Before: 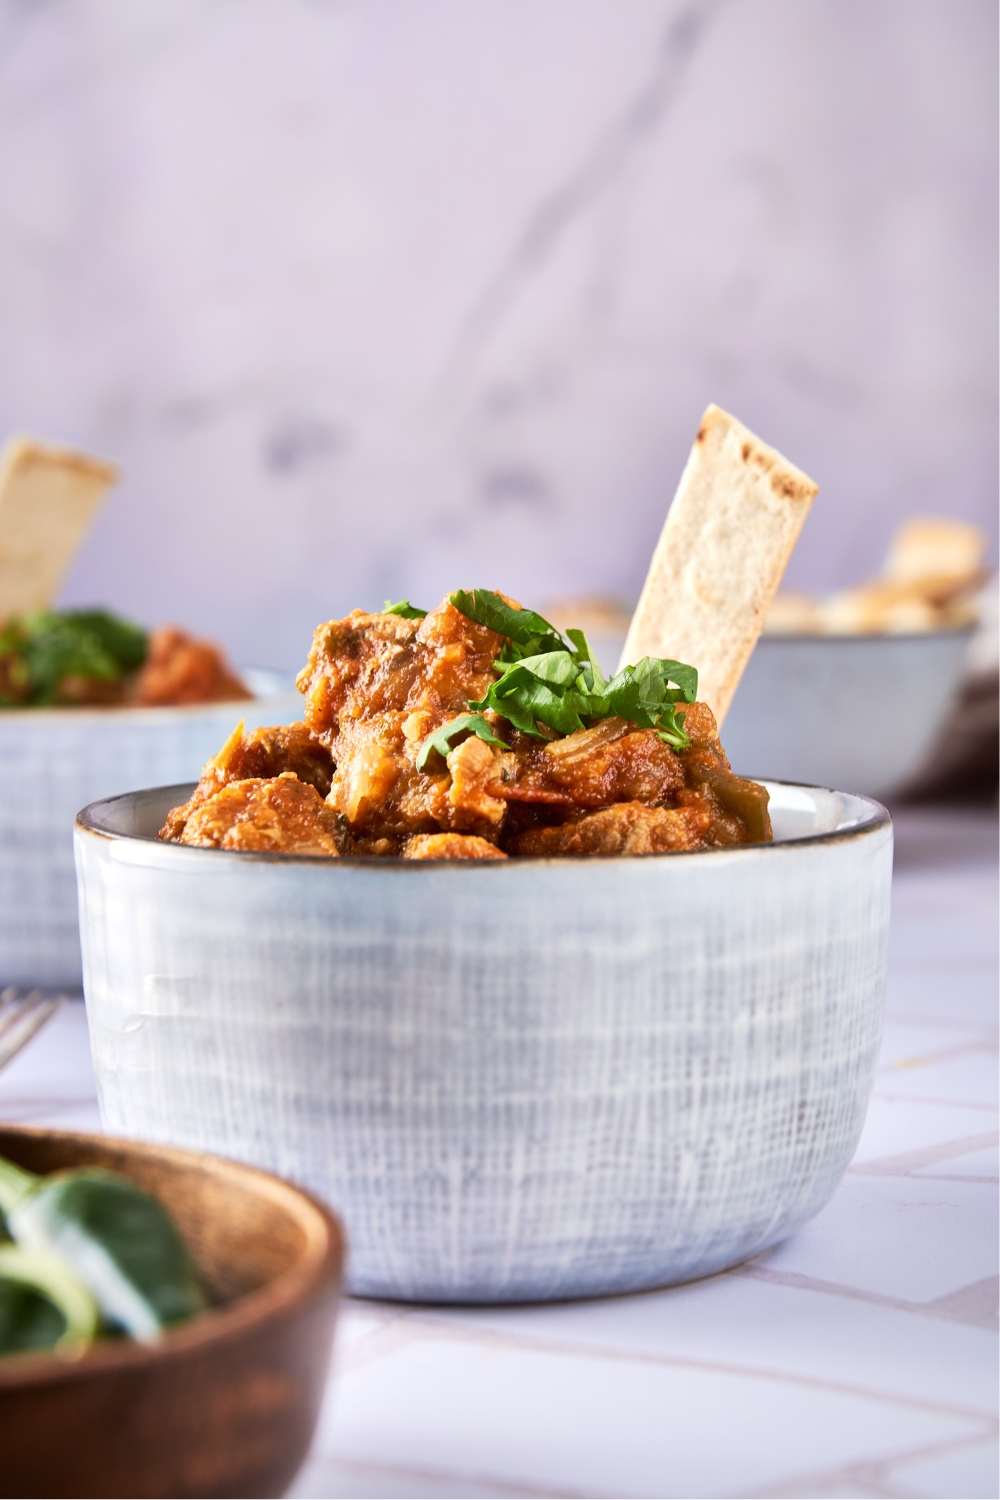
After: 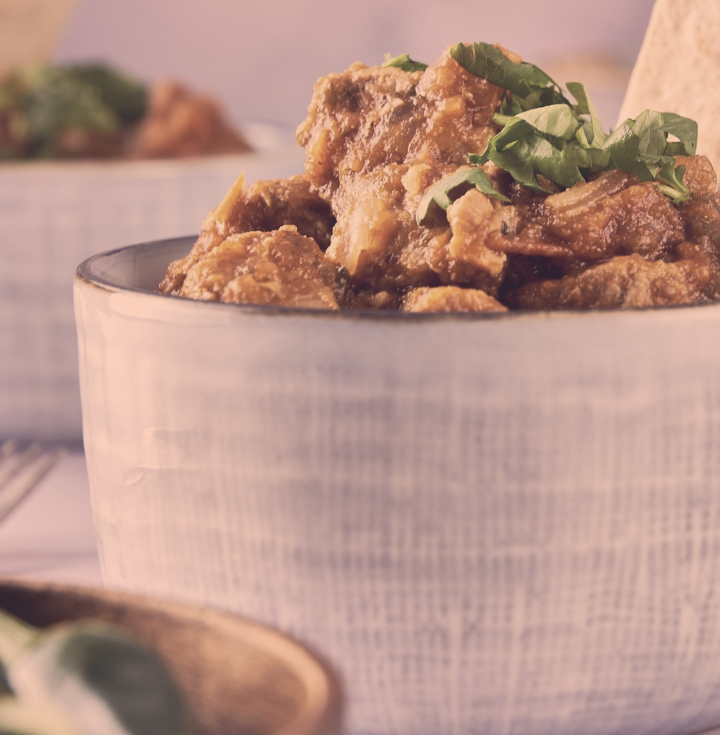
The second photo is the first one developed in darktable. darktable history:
color correction: highlights a* 20, highlights b* 26.95, shadows a* 3.47, shadows b* -17.25, saturation 0.749
crop: top 36.469%, right 27.939%, bottom 14.51%
contrast brightness saturation: contrast -0.267, saturation -0.425
